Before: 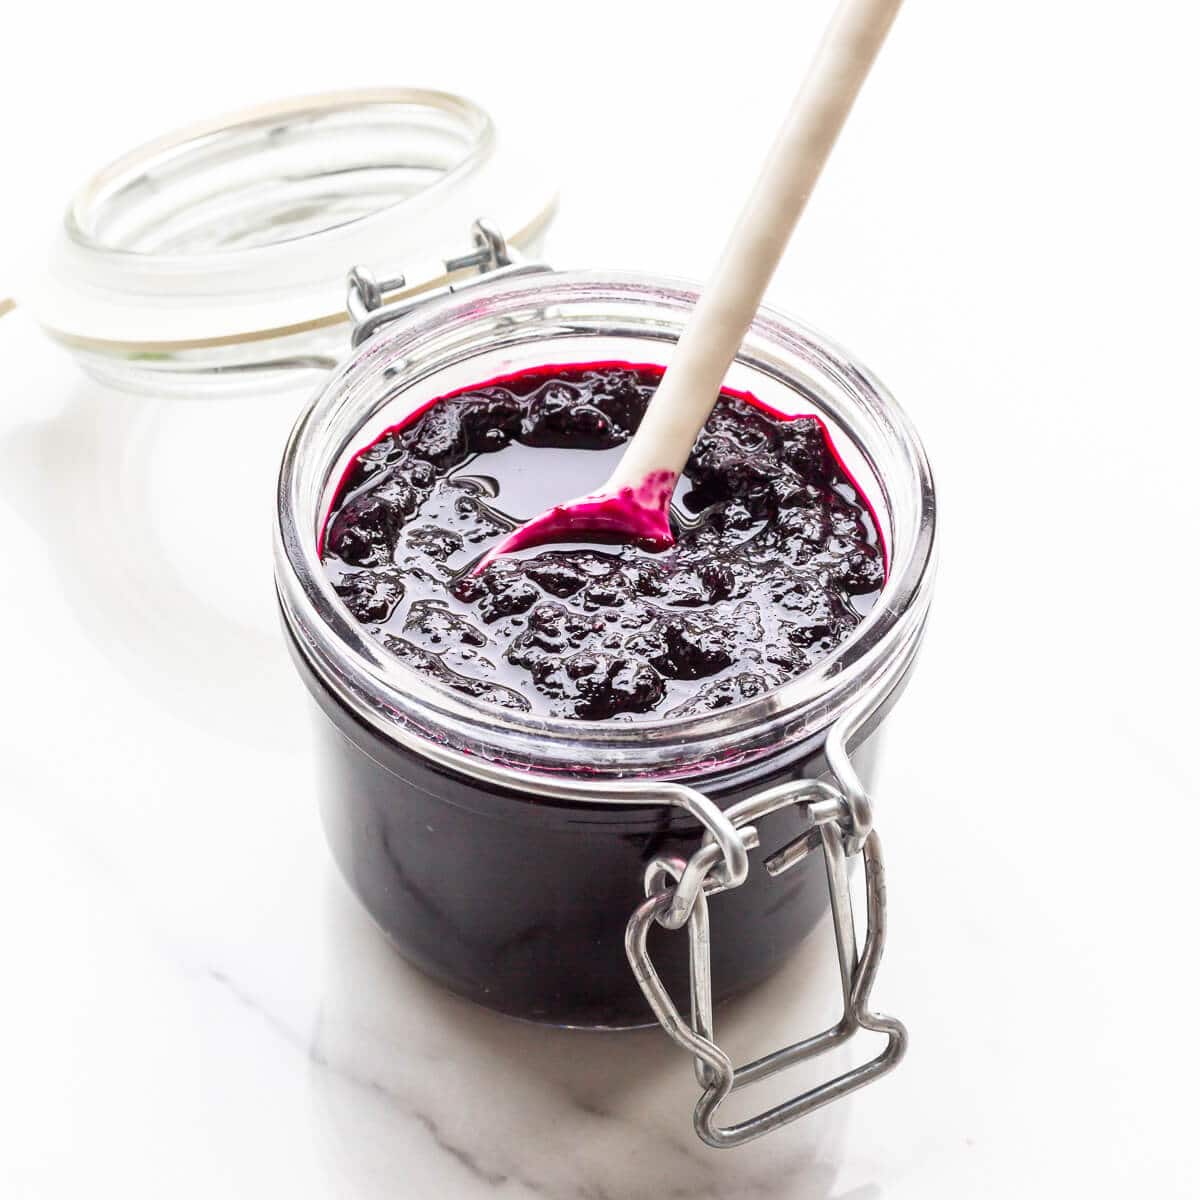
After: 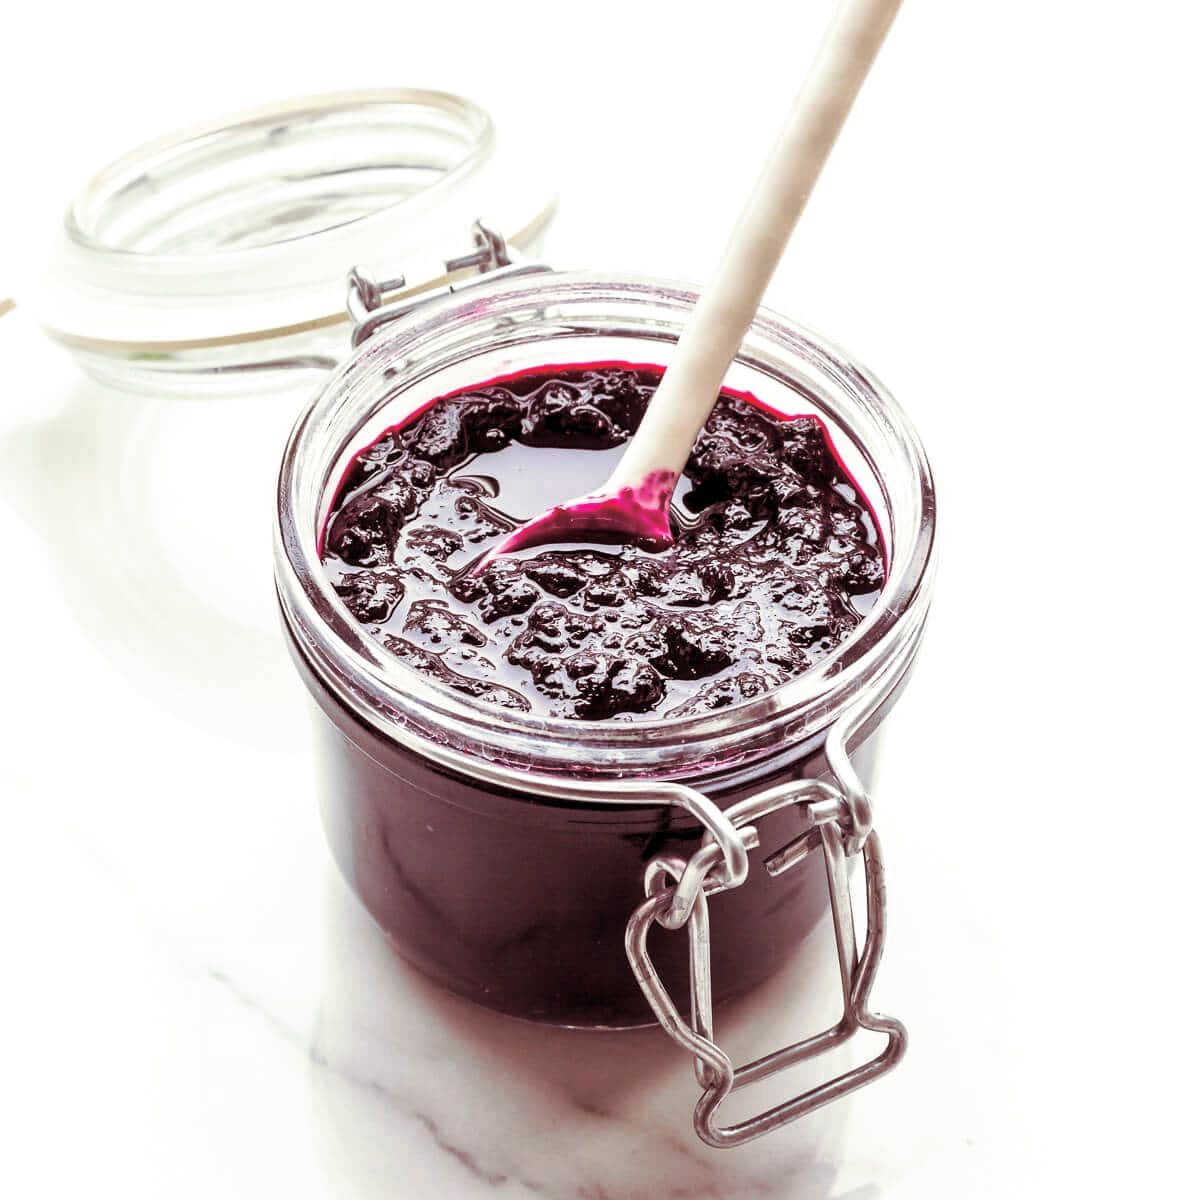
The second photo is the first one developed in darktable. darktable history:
levels: levels [0.026, 0.507, 0.987]
split-toning: on, module defaults
